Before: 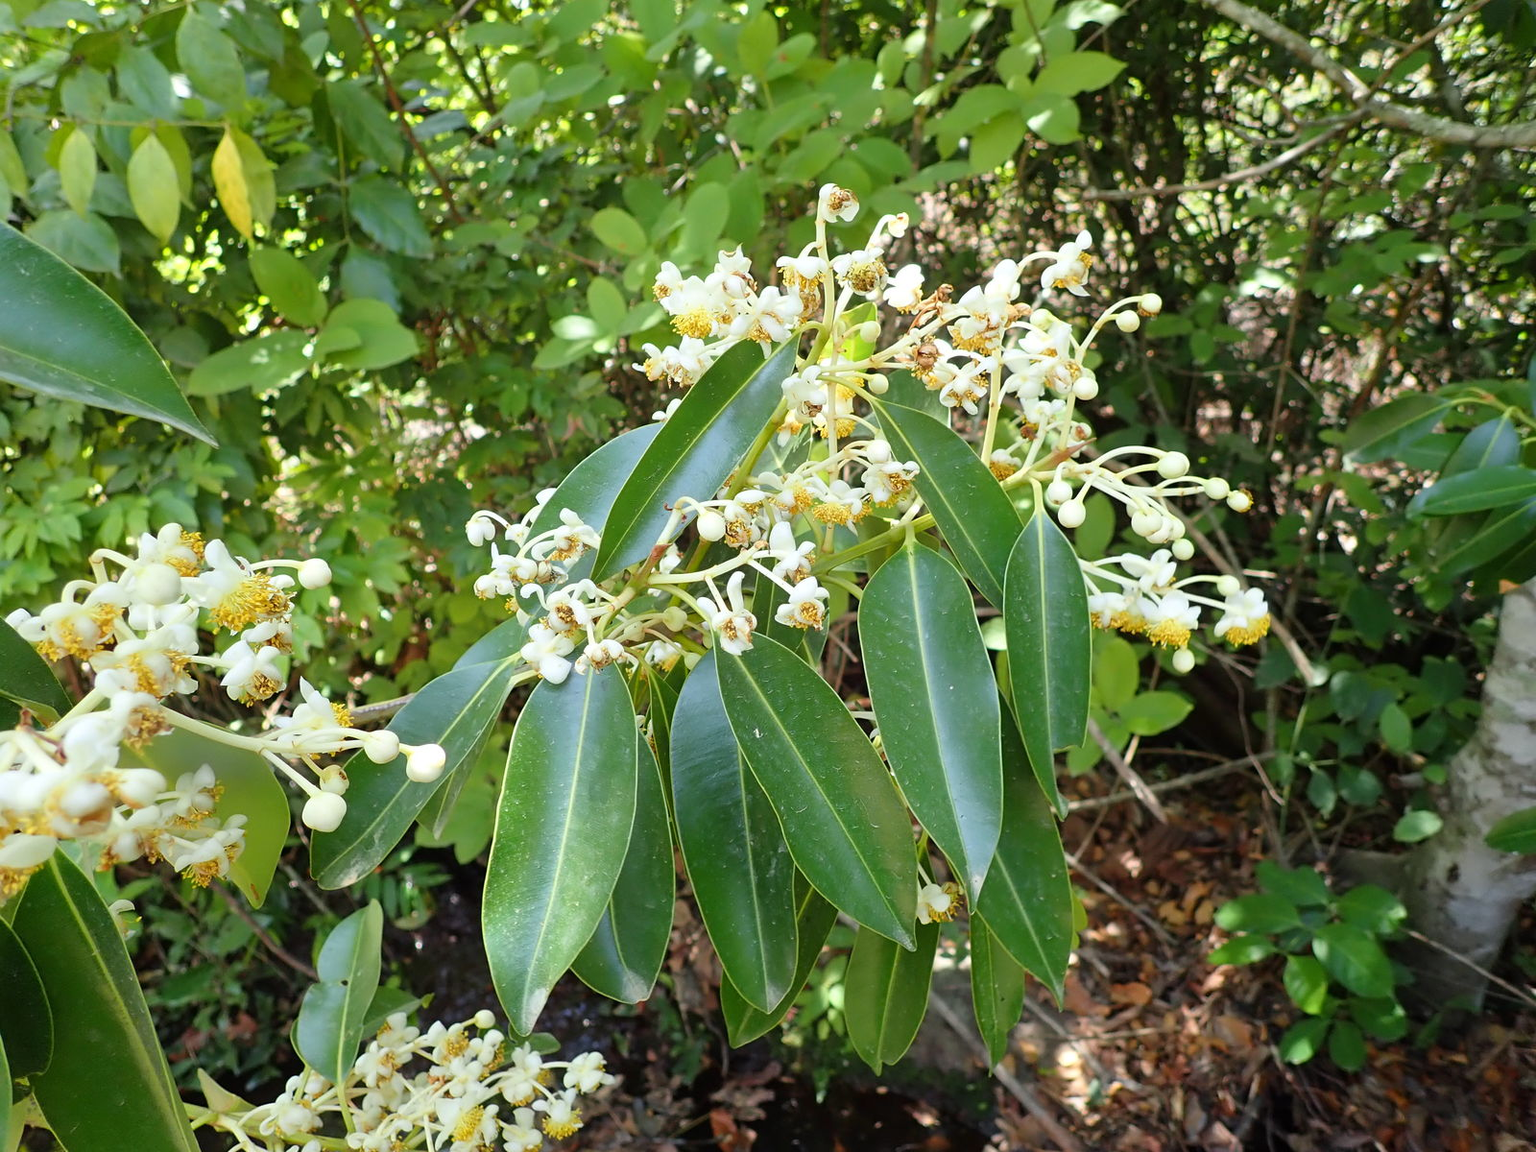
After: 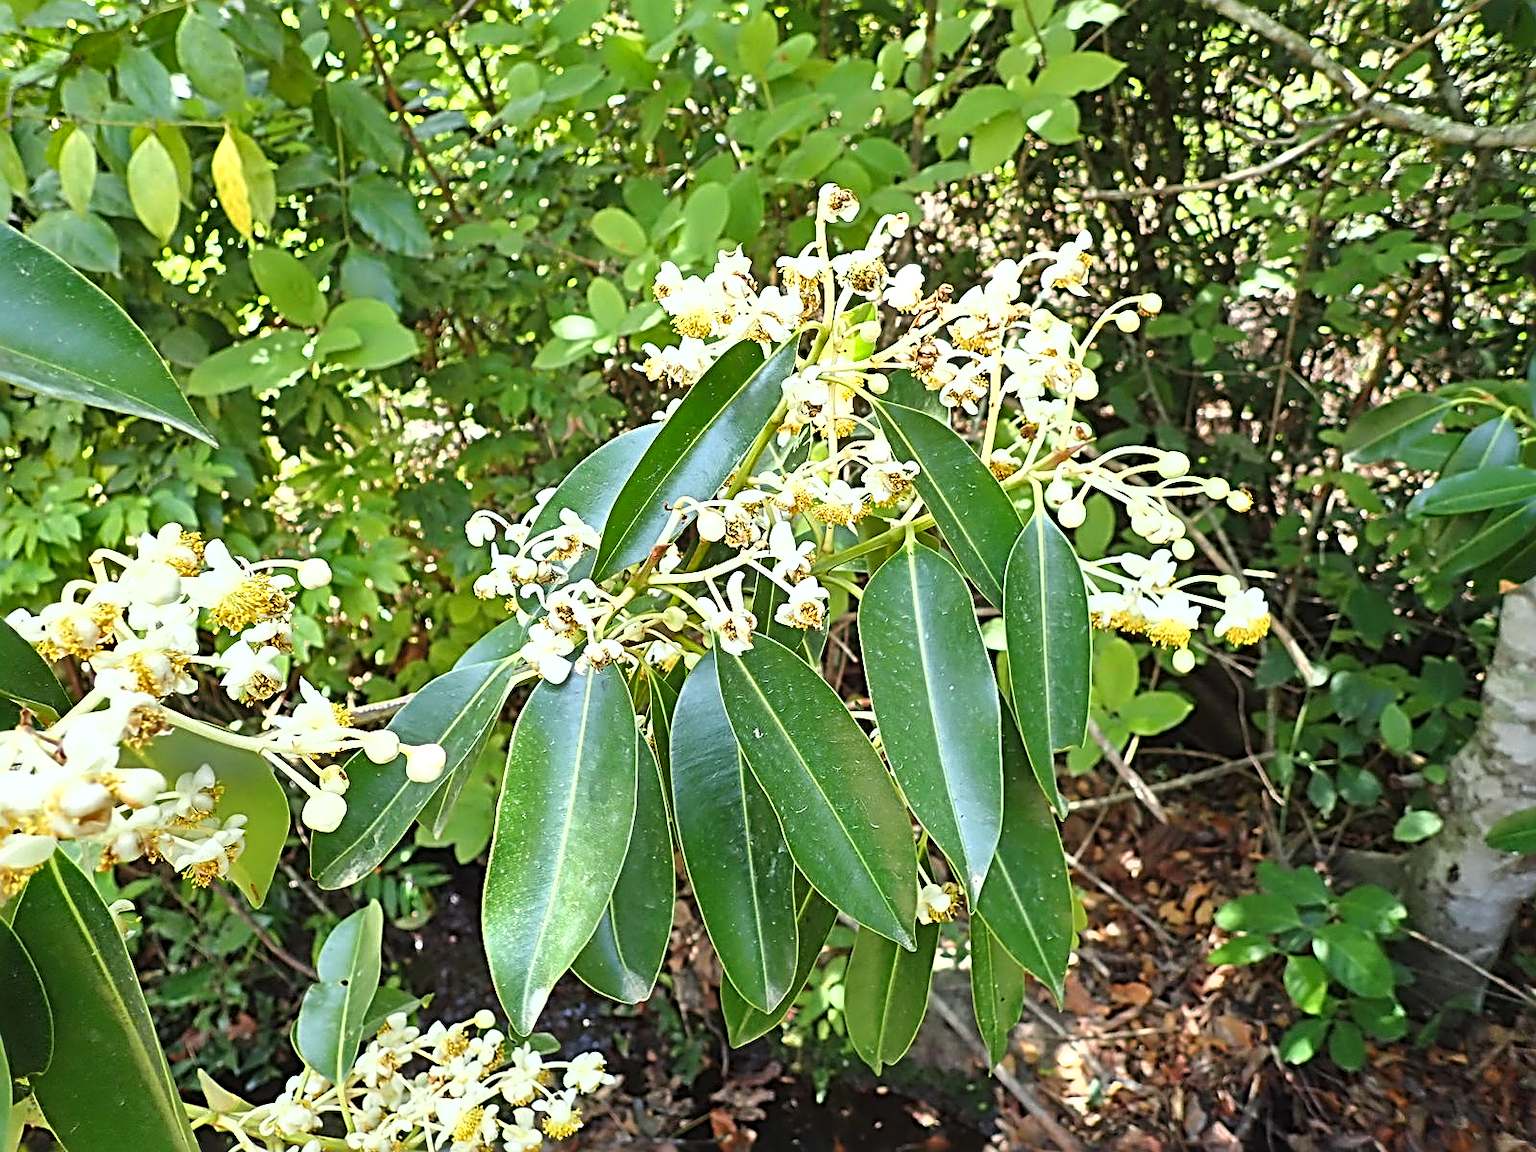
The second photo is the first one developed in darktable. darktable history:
exposure: black level correction -0.002, exposure 0.54 EV, compensate highlight preservation false
sharpen: radius 3.69, amount 0.928
shadows and highlights: radius 108.52, shadows 23.73, highlights -59.32, low approximation 0.01, soften with gaussian
